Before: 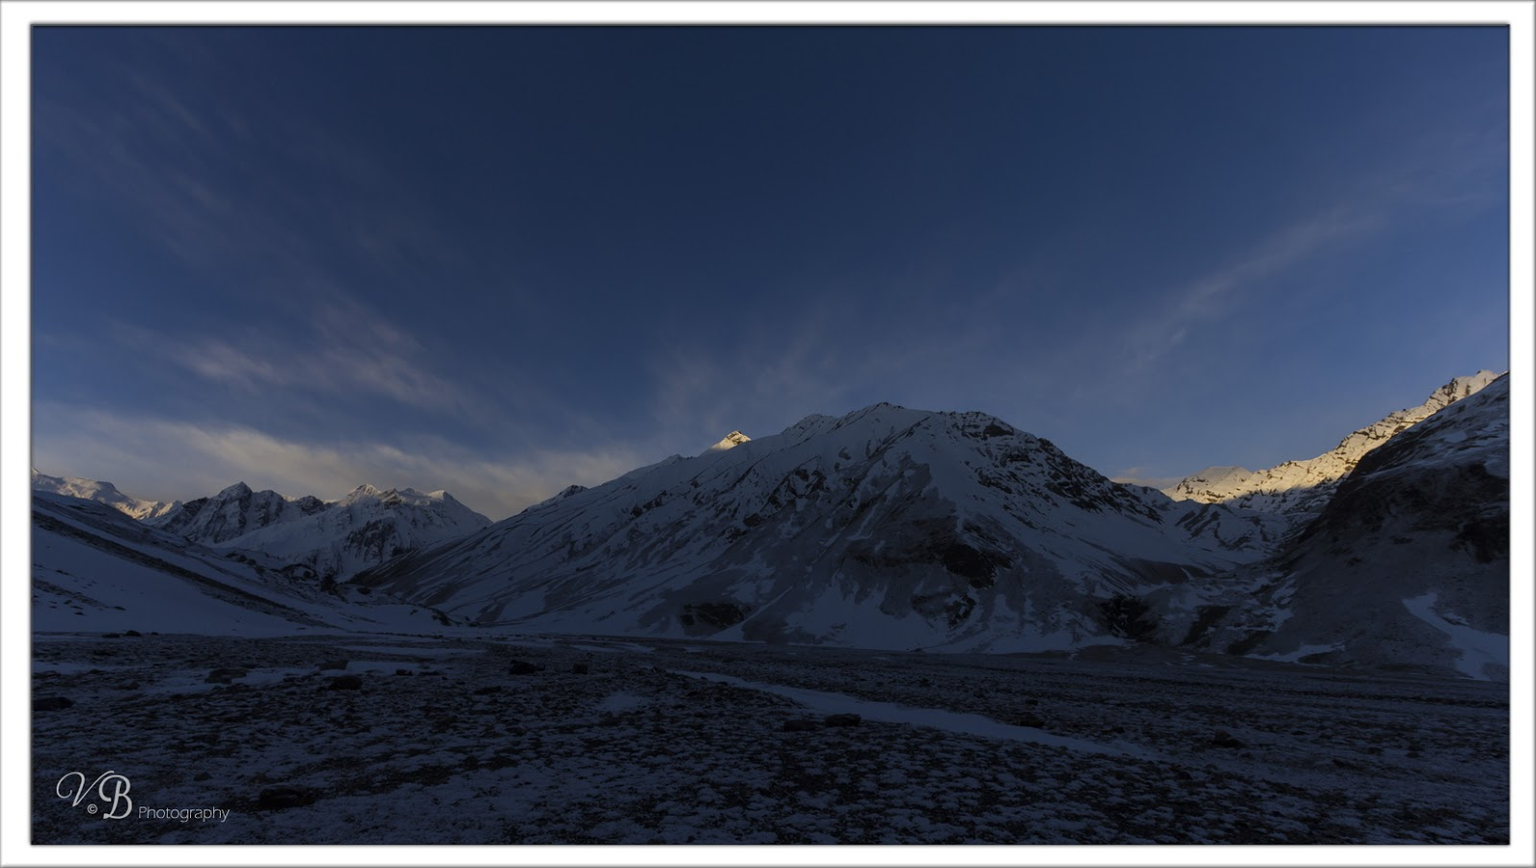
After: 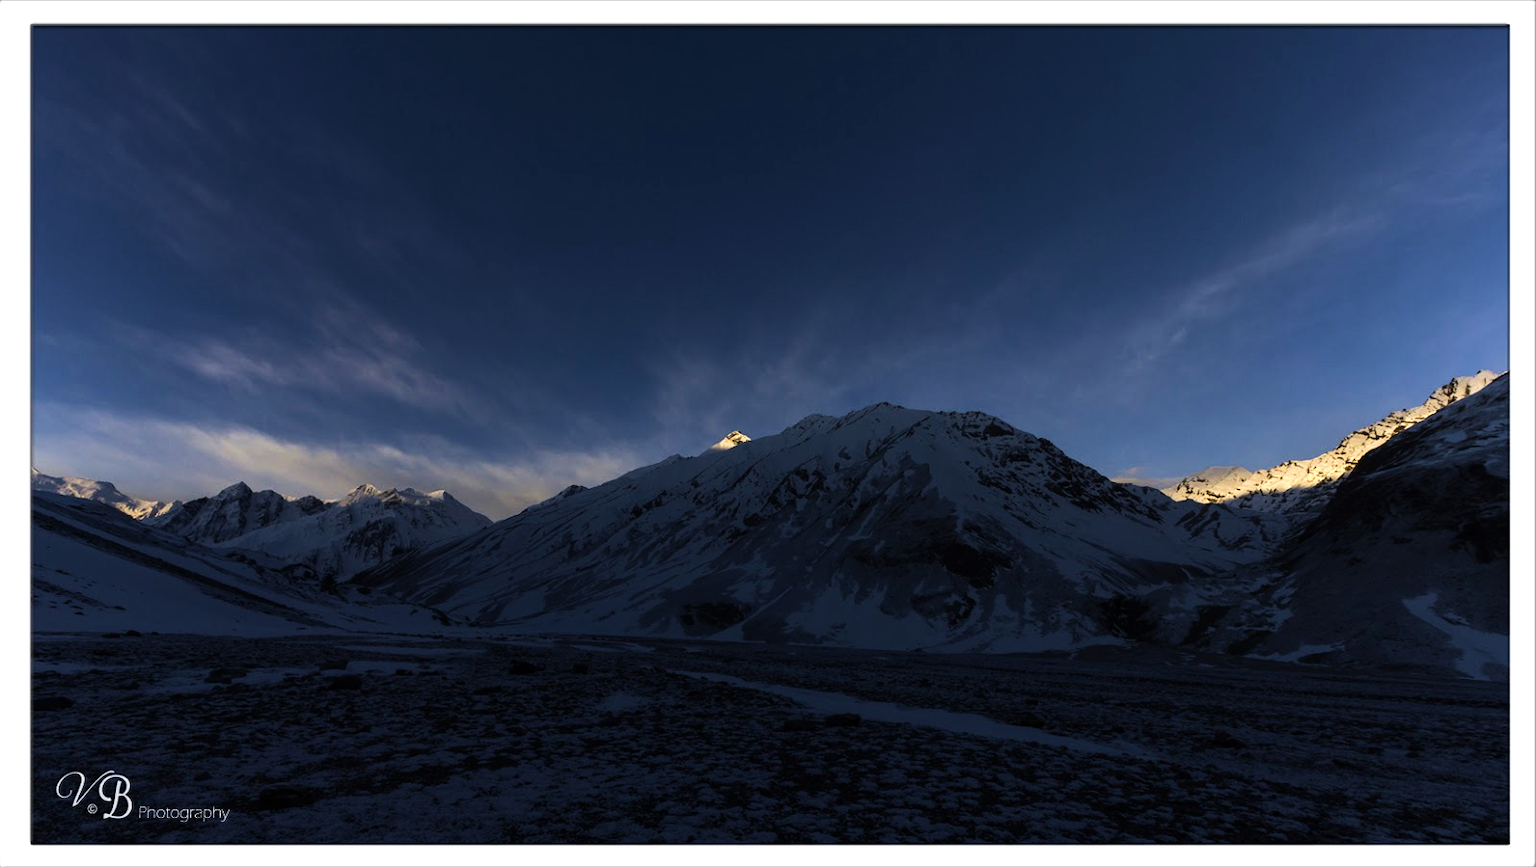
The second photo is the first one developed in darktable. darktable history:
tone equalizer: -8 EV -1.08 EV, -7 EV -1.01 EV, -6 EV -0.867 EV, -5 EV -0.578 EV, -3 EV 0.578 EV, -2 EV 0.867 EV, -1 EV 1.01 EV, +0 EV 1.08 EV, edges refinement/feathering 500, mask exposure compensation -1.57 EV, preserve details no
velvia: strength 45%
